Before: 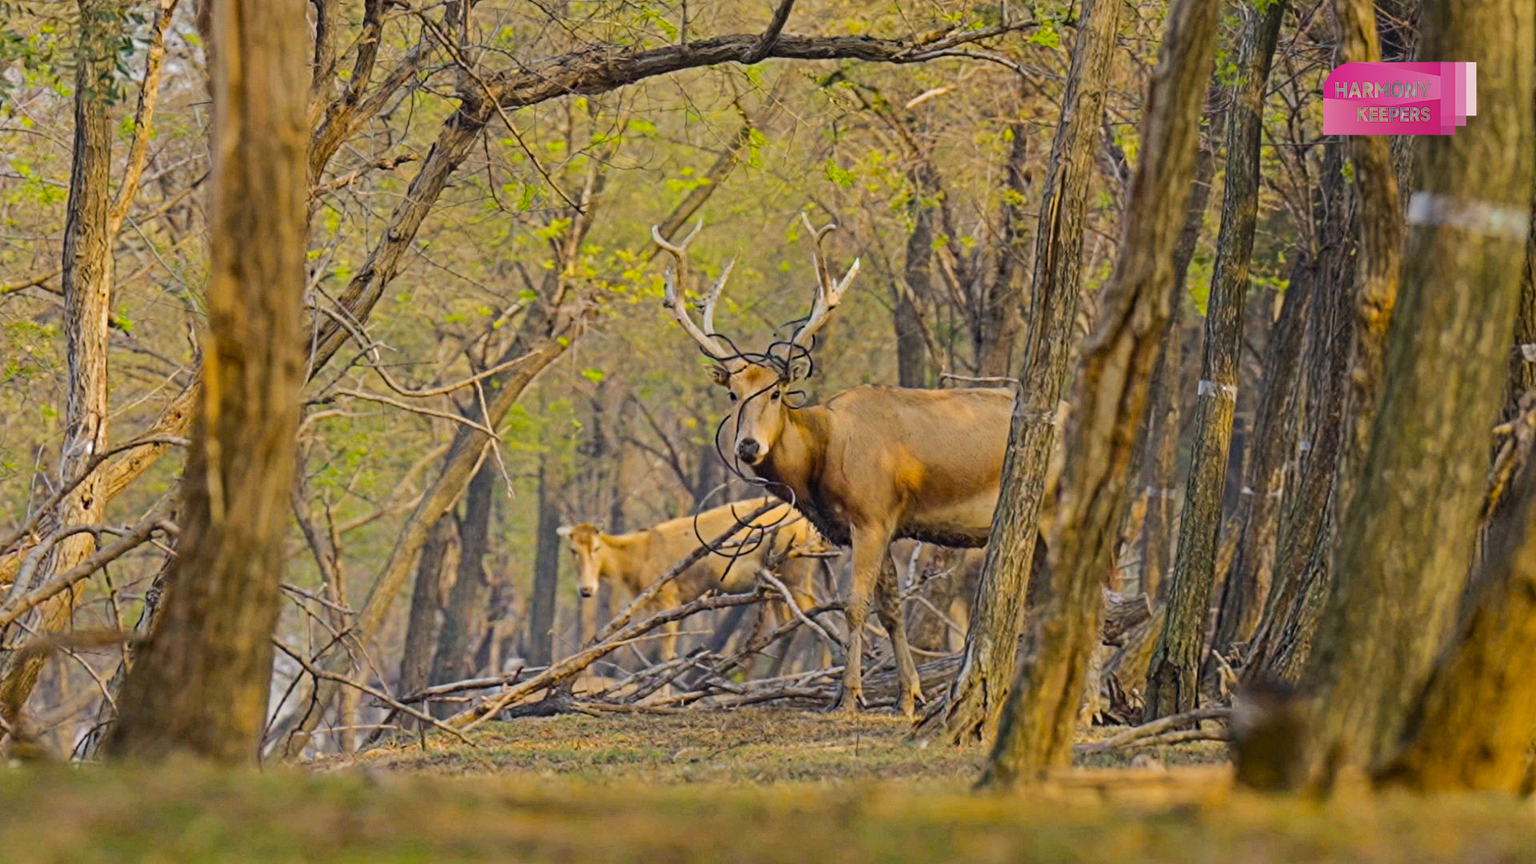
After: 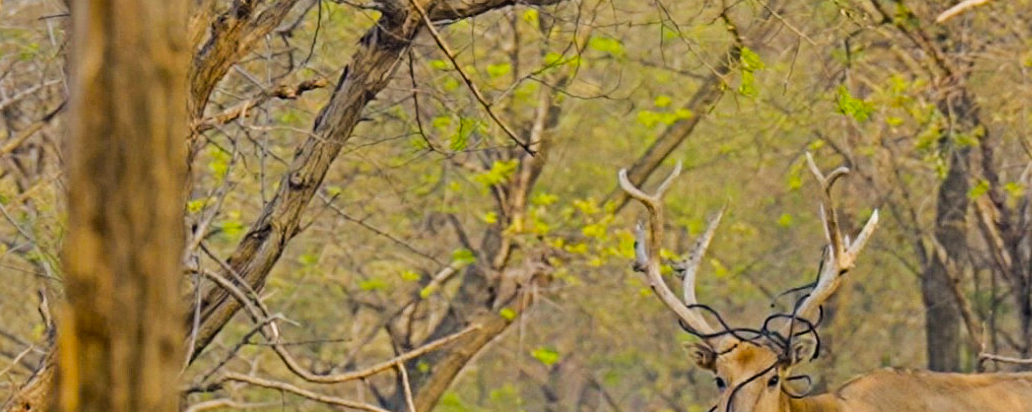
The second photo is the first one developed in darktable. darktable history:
crop: left 10.216%, top 10.526%, right 36.034%, bottom 51.308%
